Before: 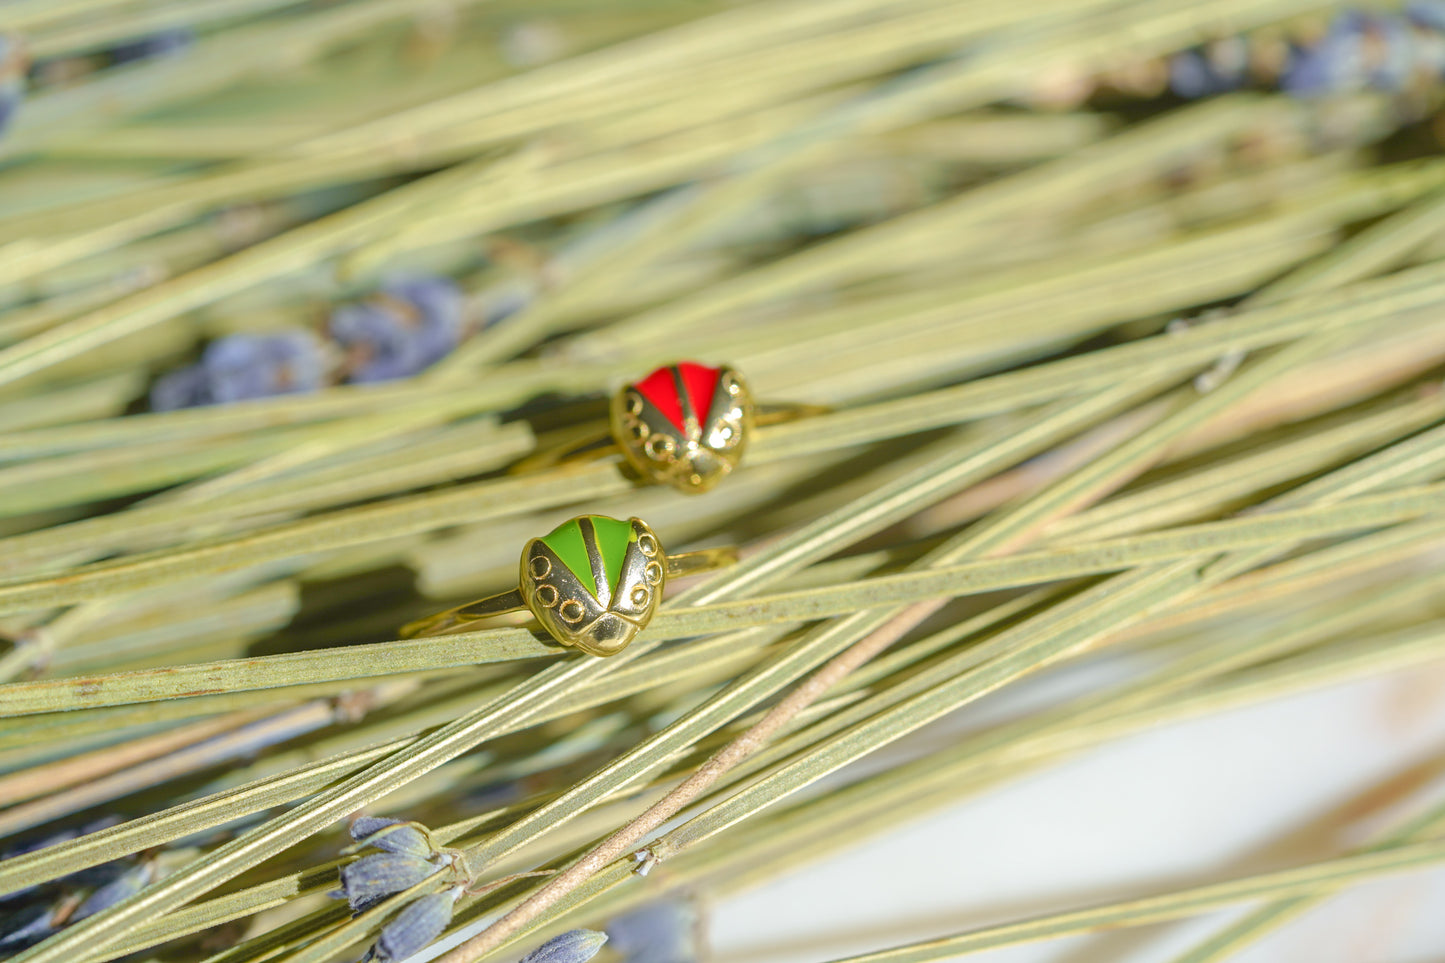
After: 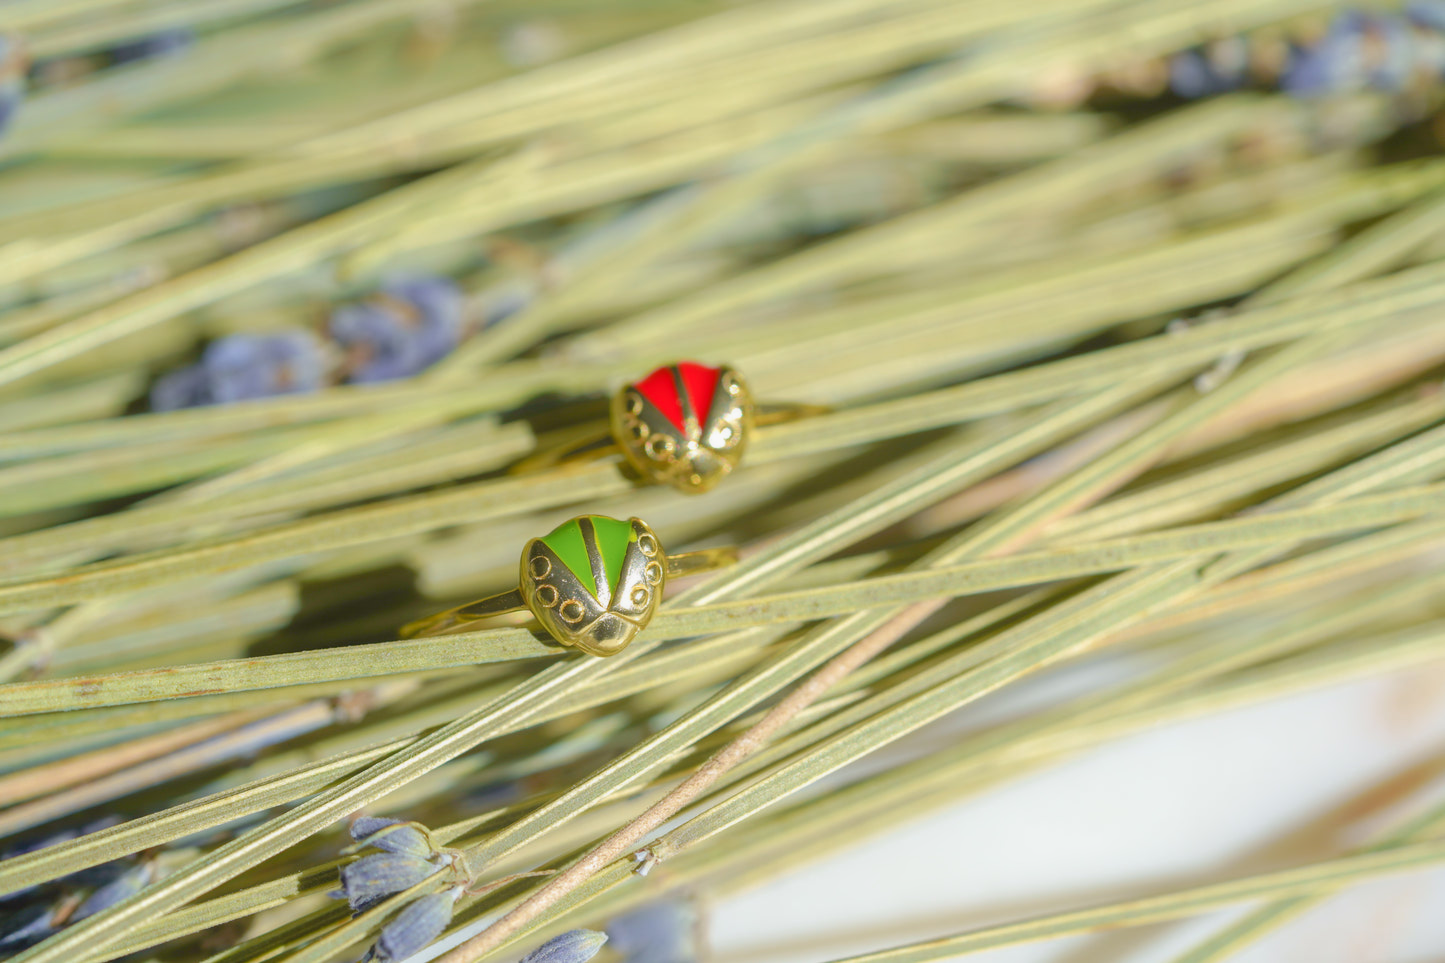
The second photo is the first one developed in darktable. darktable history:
contrast equalizer: y [[0.502, 0.505, 0.512, 0.529, 0.564, 0.588], [0.5 ×6], [0.502, 0.505, 0.512, 0.529, 0.564, 0.588], [0, 0.001, 0.001, 0.004, 0.008, 0.011], [0, 0.001, 0.001, 0.004, 0.008, 0.011]], mix -0.99
